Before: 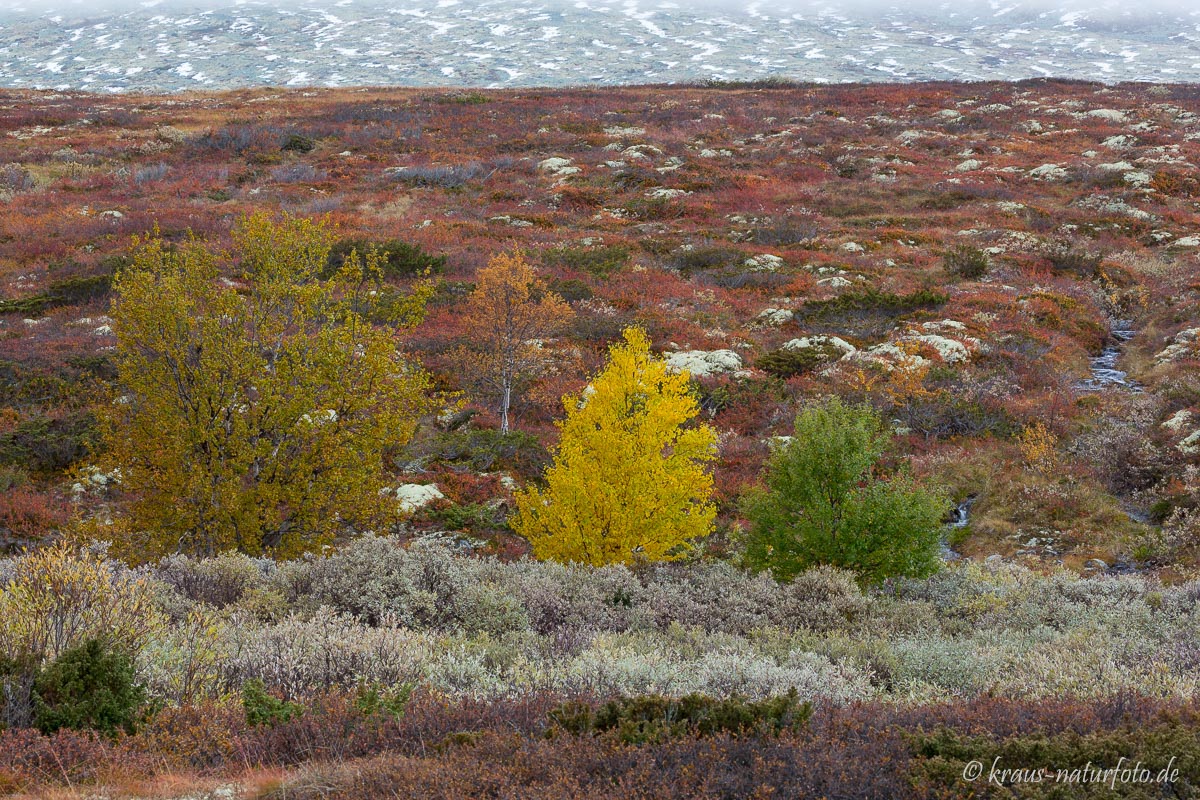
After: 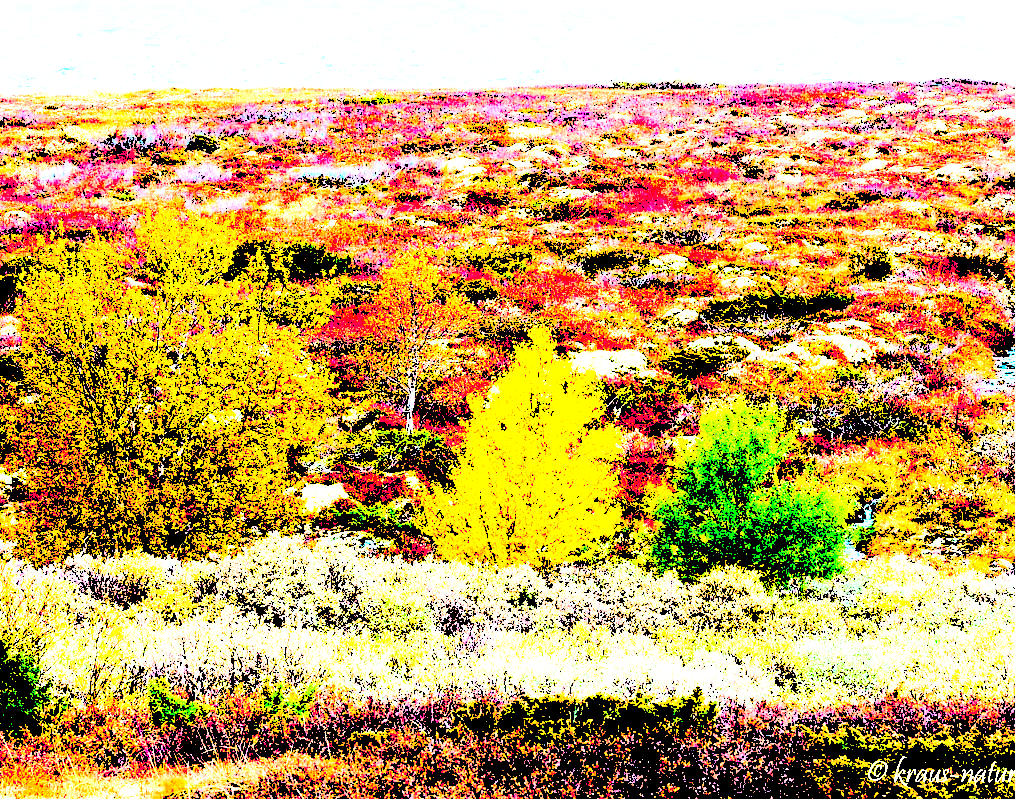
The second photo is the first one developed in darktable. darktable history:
levels: levels [0.246, 0.256, 0.506]
contrast brightness saturation: saturation 0.499
base curve: curves: ch0 [(0.065, 0.026) (0.236, 0.358) (0.53, 0.546) (0.777, 0.841) (0.924, 0.992)], preserve colors none
crop: left 7.992%, right 7.398%
